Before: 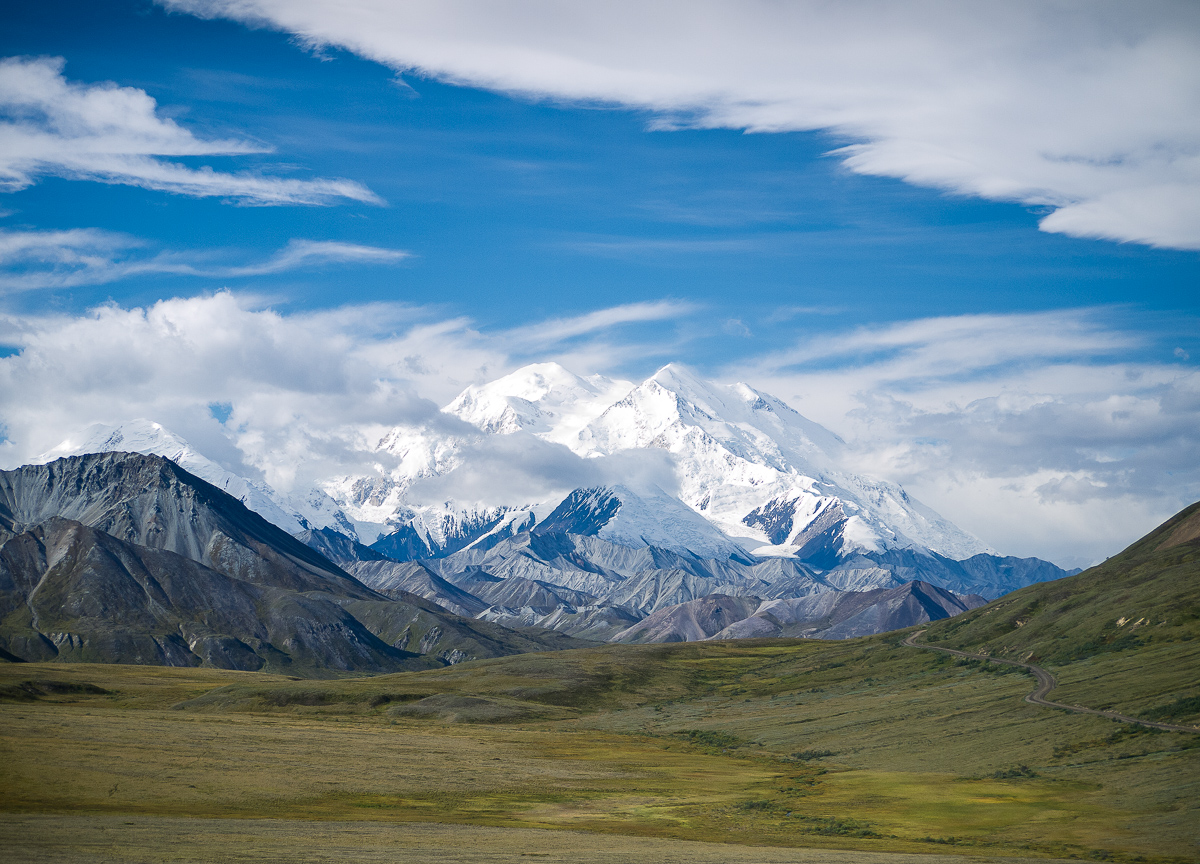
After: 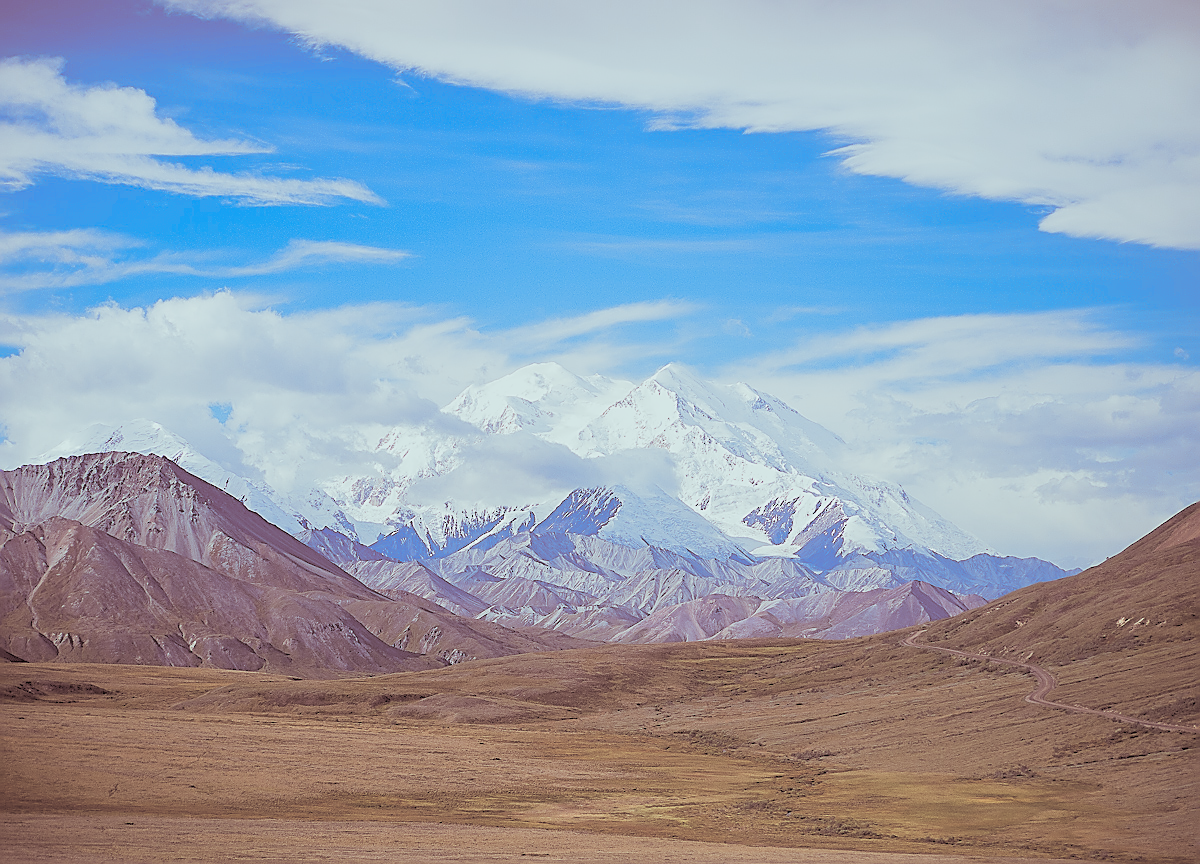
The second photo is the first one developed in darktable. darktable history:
split-toning: shadows › saturation 0.3, highlights › hue 180°, highlights › saturation 0.3, compress 0%
color balance rgb: shadows lift › chroma 1%, shadows lift › hue 113°, highlights gain › chroma 0.2%, highlights gain › hue 333°, perceptual saturation grading › global saturation 20%, perceptual saturation grading › highlights -50%, perceptual saturation grading › shadows 25%, contrast -30%
contrast brightness saturation: contrast 0.1, brightness 0.3, saturation 0.14
sharpen: radius 1.4, amount 1.25, threshold 0.7
